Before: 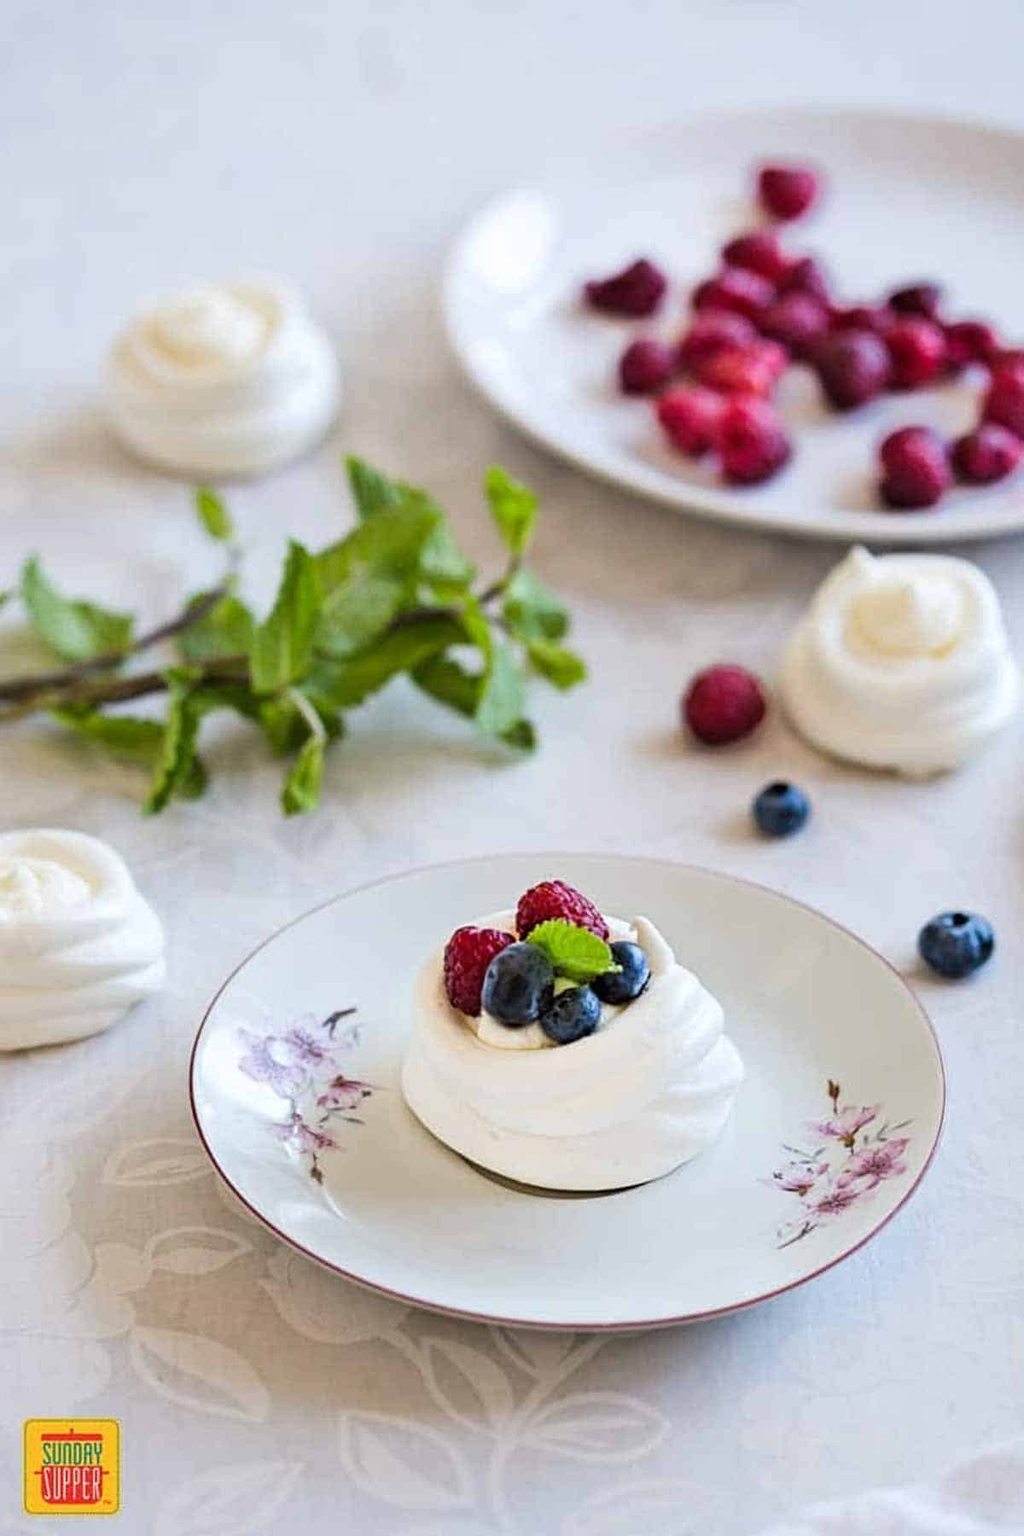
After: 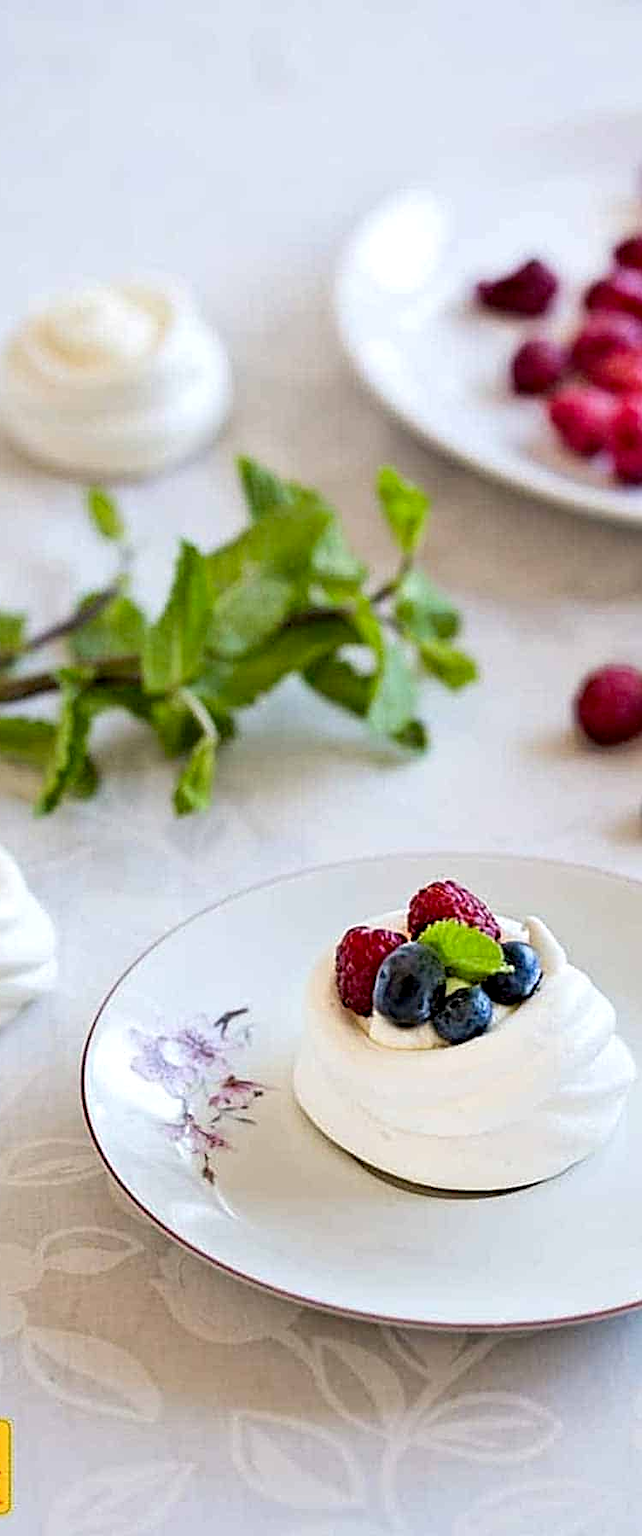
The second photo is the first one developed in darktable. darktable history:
exposure: black level correction 0.007, exposure 0.093 EV, compensate highlight preservation false
crop: left 10.644%, right 26.528%
sharpen: on, module defaults
